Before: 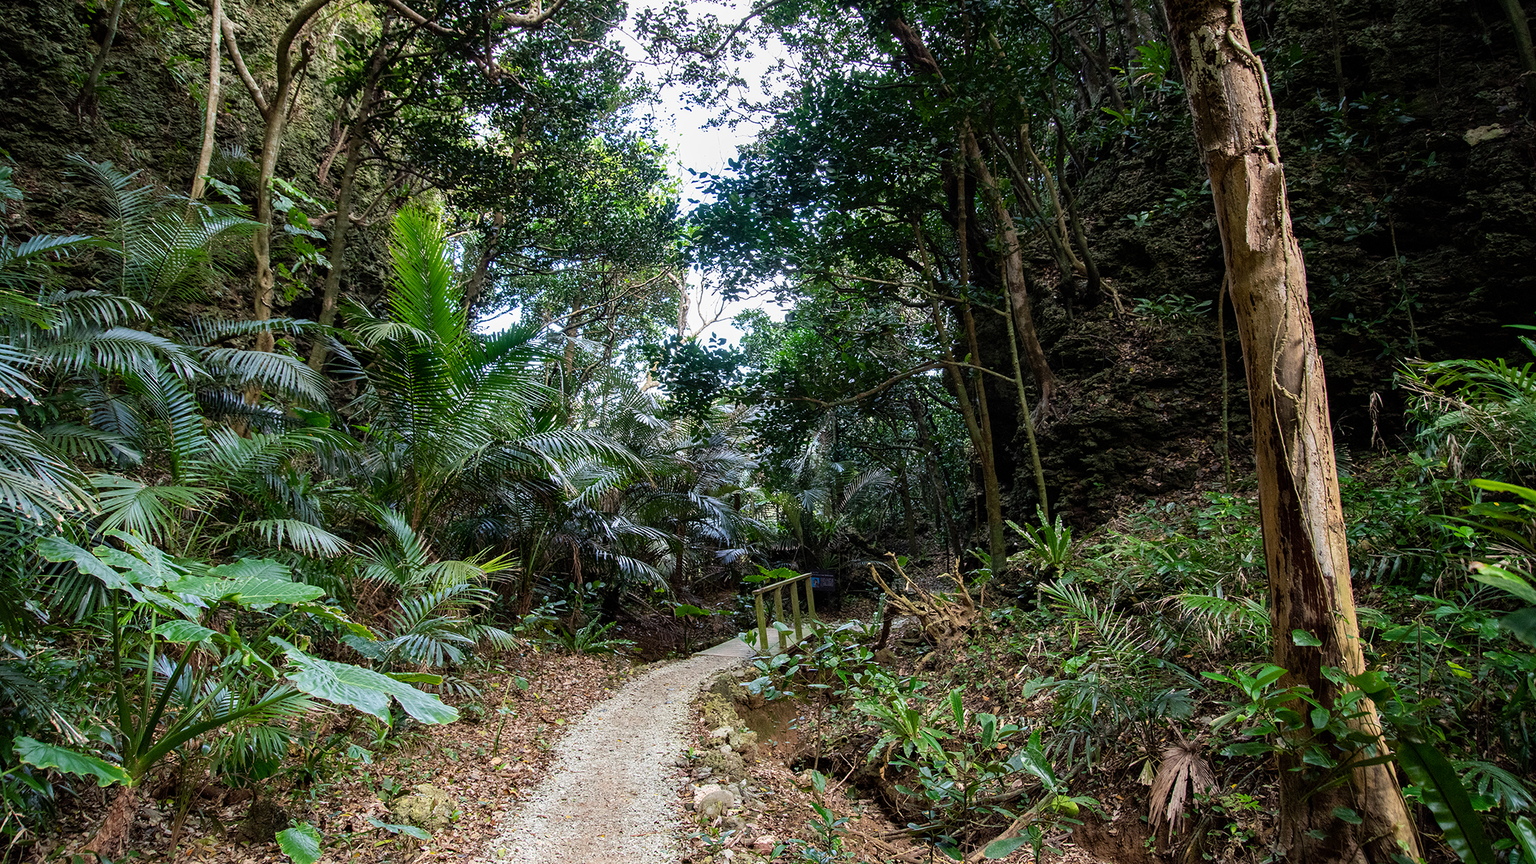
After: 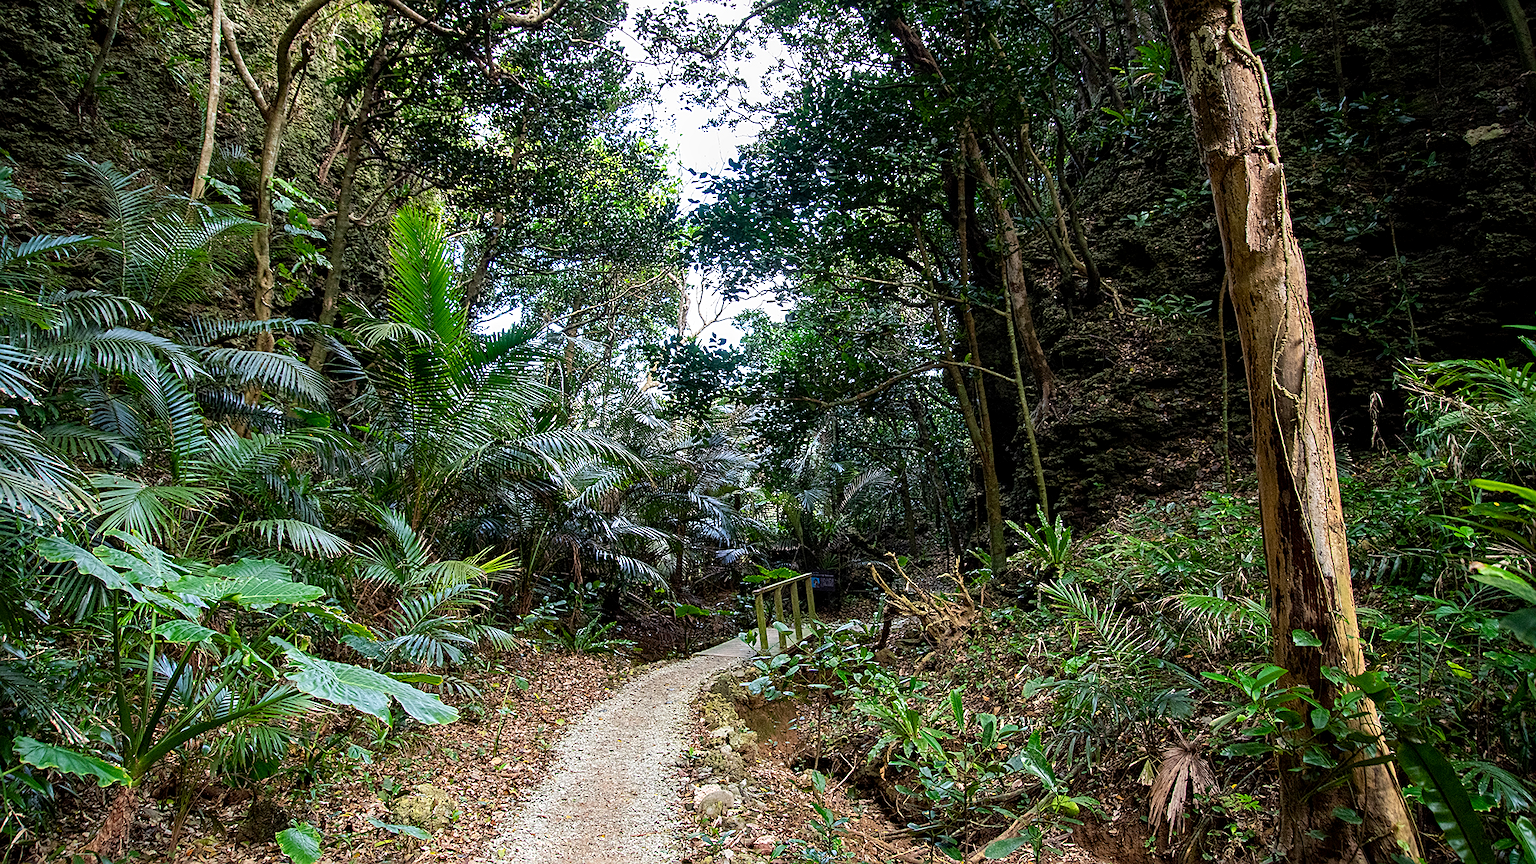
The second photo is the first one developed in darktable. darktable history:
local contrast: highlights 106%, shadows 97%, detail 119%, midtone range 0.2
sharpen: on, module defaults
contrast brightness saturation: contrast 0.044, saturation 0.157
